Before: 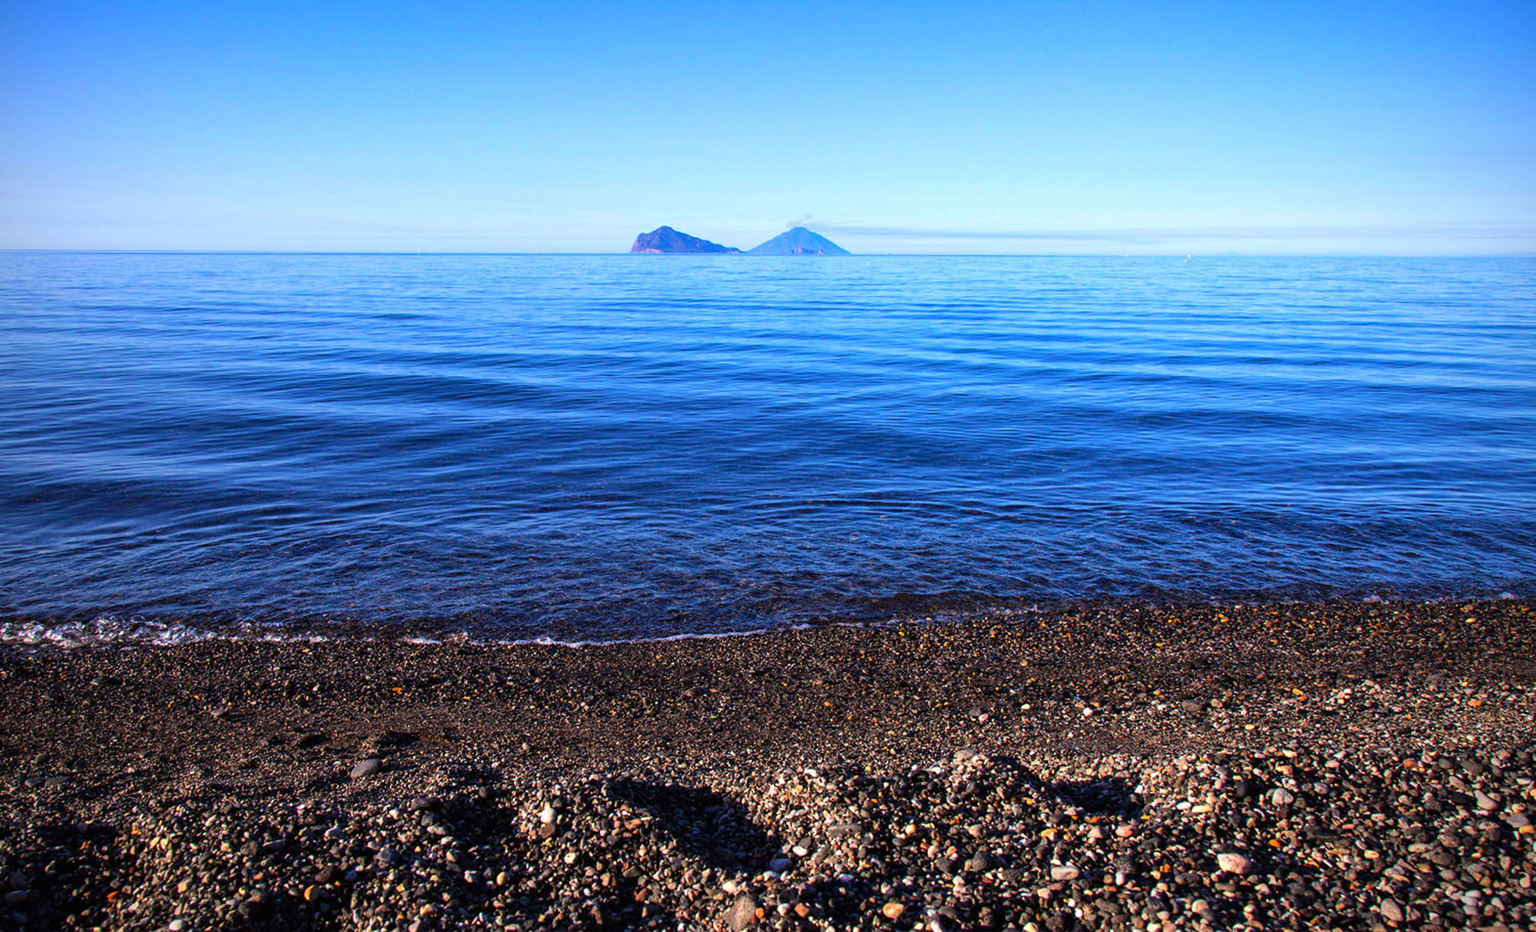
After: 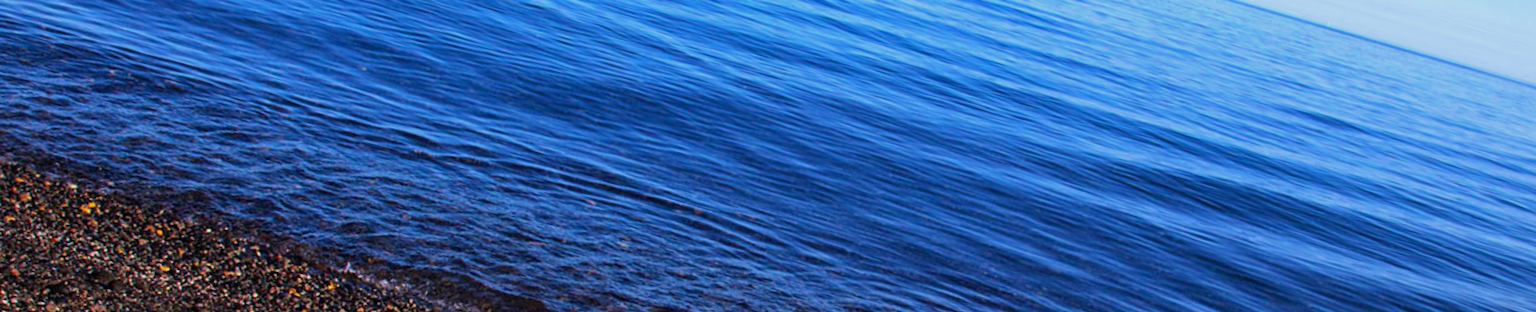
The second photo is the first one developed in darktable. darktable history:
crop and rotate: angle 16.12°, top 30.835%, bottom 35.653%
exposure: exposure -0.21 EV, compensate highlight preservation false
